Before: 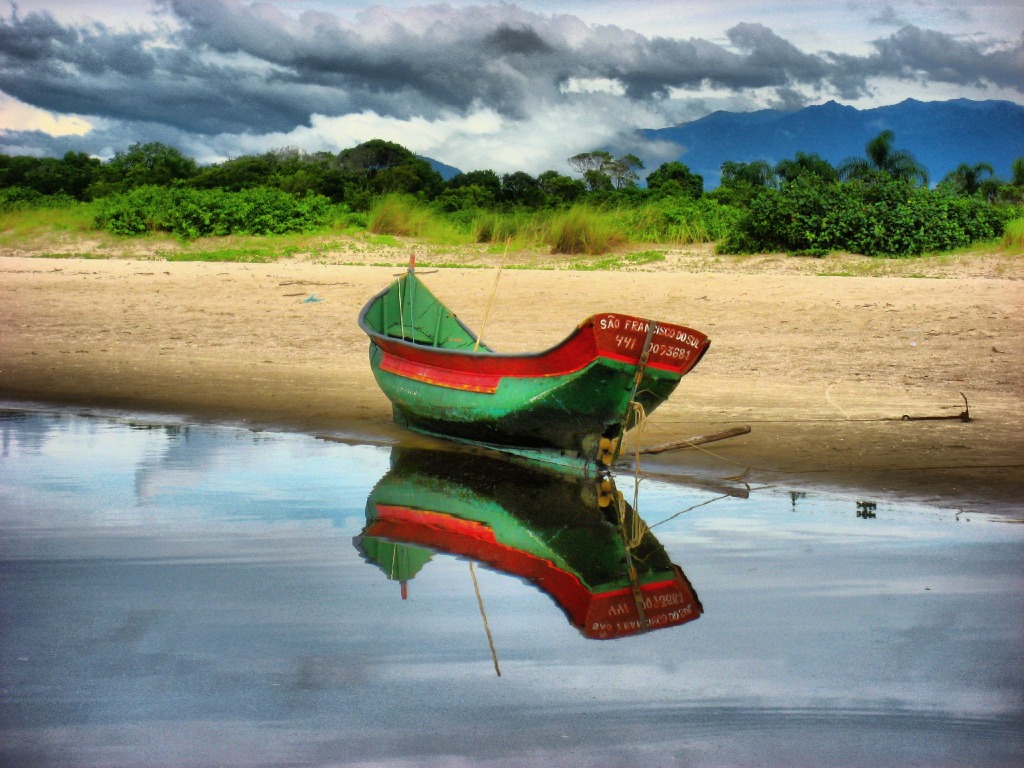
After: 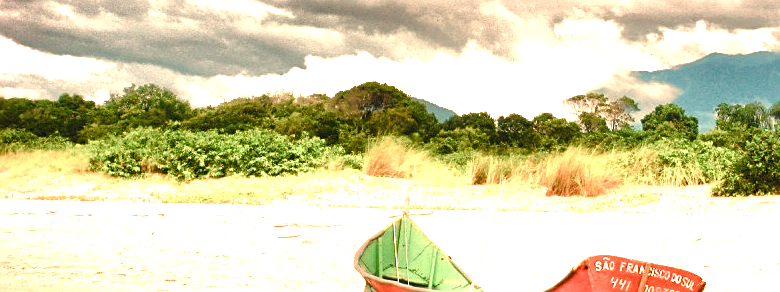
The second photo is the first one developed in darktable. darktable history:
white balance: red 1.467, blue 0.684
tone equalizer: on, module defaults
exposure: black level correction 0, exposure 1.2 EV, compensate highlight preservation false
contrast equalizer: octaves 7, y [[0.6 ×6], [0.55 ×6], [0 ×6], [0 ×6], [0 ×6]], mix -0.3
color balance rgb: perceptual saturation grading › global saturation 20%, perceptual saturation grading › highlights -50%, perceptual saturation grading › shadows 30%, perceptual brilliance grading › global brilliance 10%, perceptual brilliance grading › shadows 15%
crop: left 0.579%, top 7.627%, right 23.167%, bottom 54.275%
contrast brightness saturation: saturation -0.17
sharpen: on, module defaults
